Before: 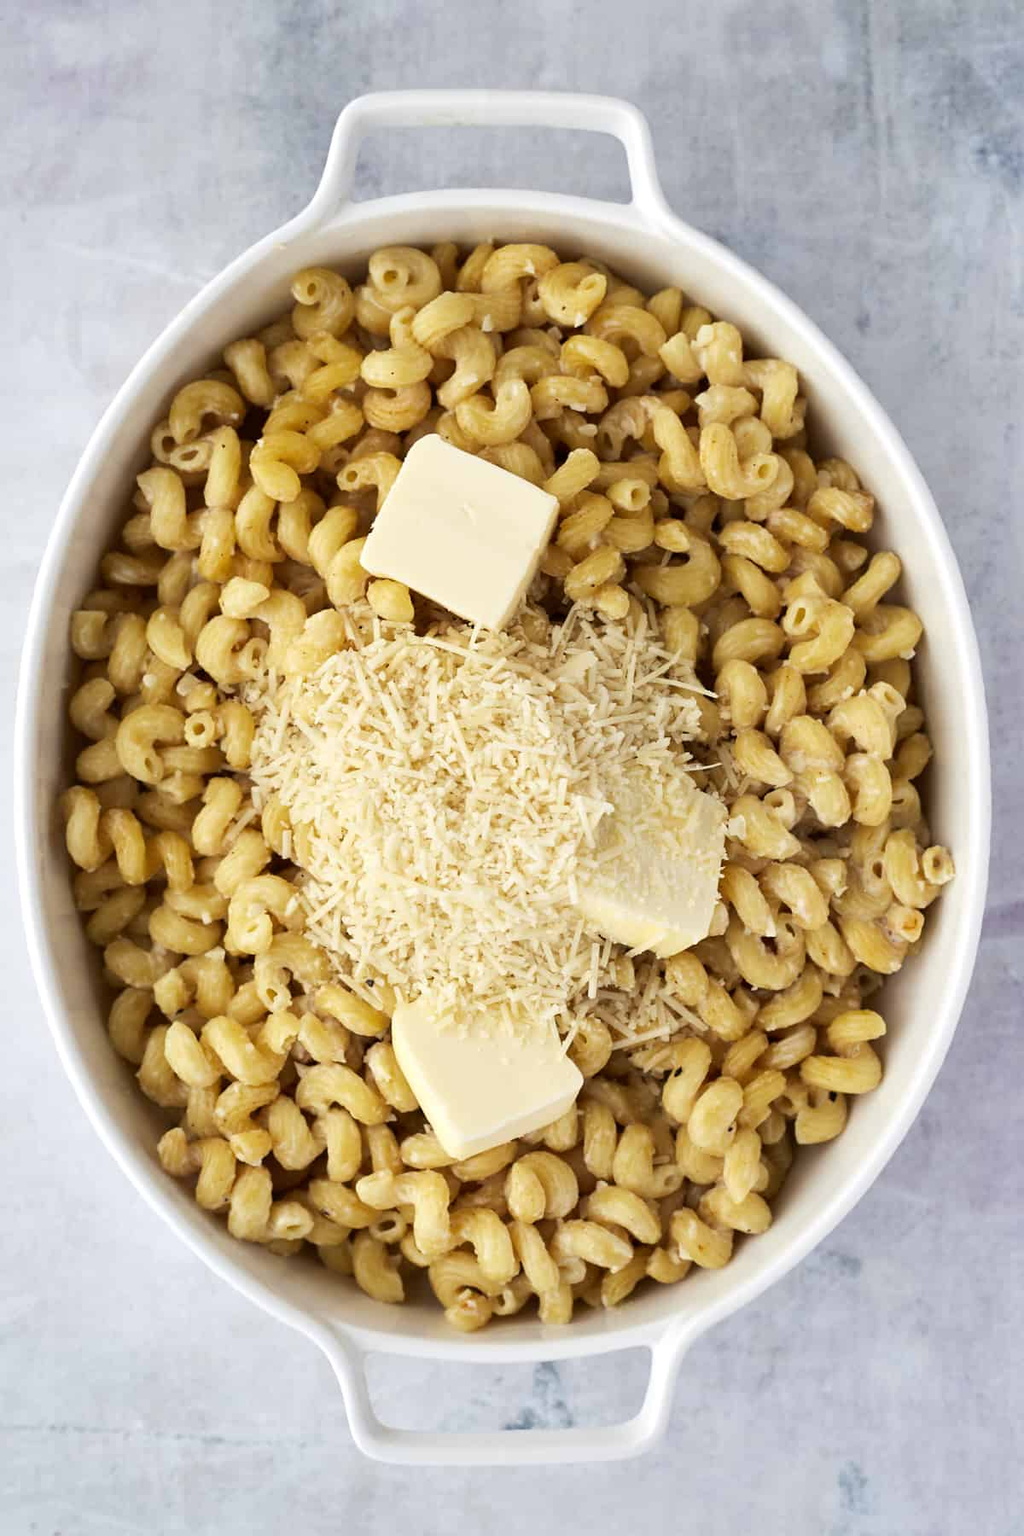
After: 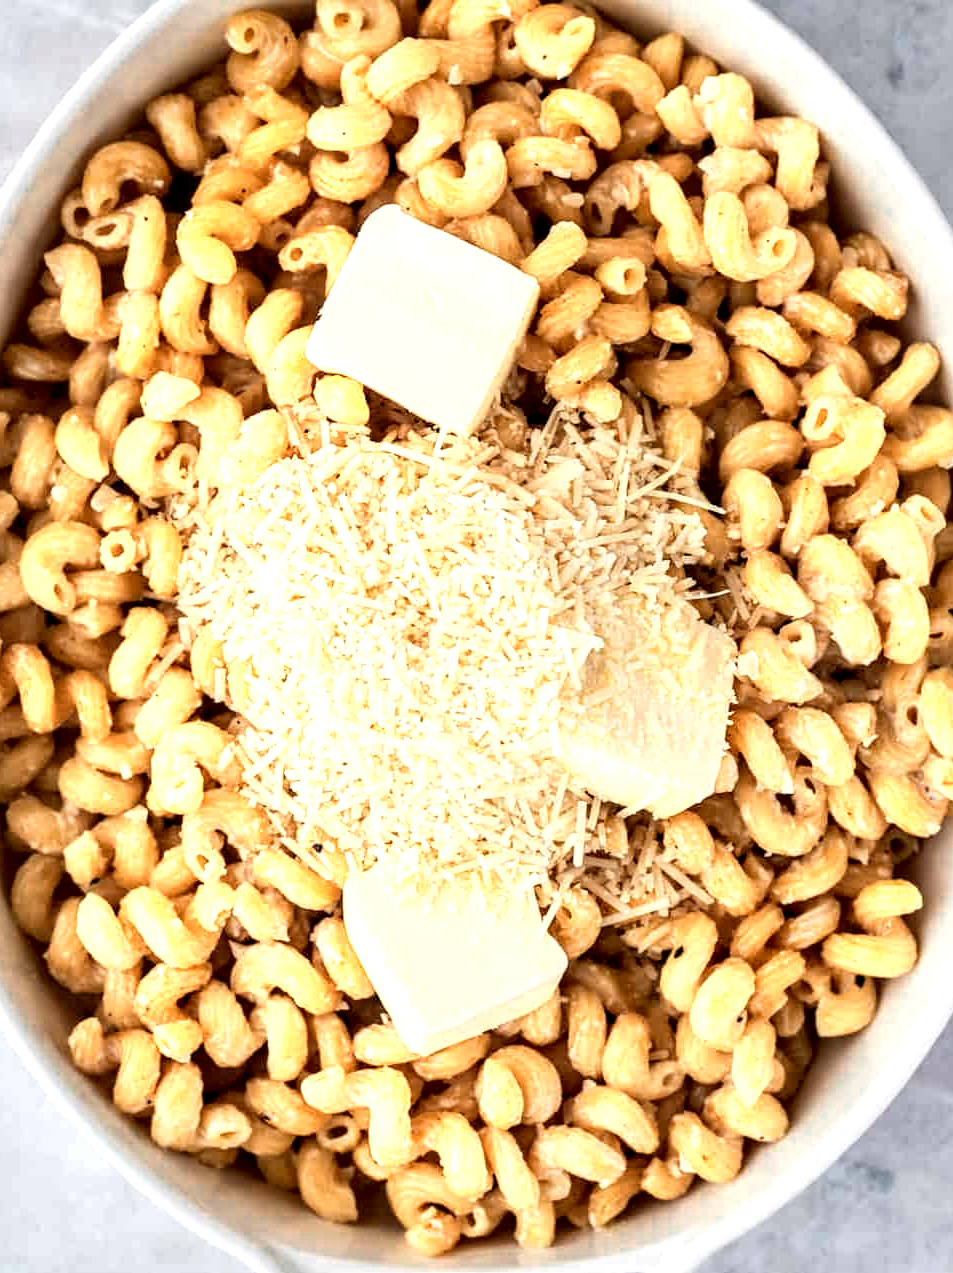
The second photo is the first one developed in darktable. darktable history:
local contrast: detail 160%
color zones: curves: ch0 [(0.018, 0.548) (0.197, 0.654) (0.425, 0.447) (0.605, 0.658) (0.732, 0.579)]; ch1 [(0.105, 0.531) (0.224, 0.531) (0.386, 0.39) (0.618, 0.456) (0.732, 0.456) (0.956, 0.421)]; ch2 [(0.039, 0.583) (0.215, 0.465) (0.399, 0.544) (0.465, 0.548) (0.614, 0.447) (0.724, 0.43) (0.882, 0.623) (0.956, 0.632)]
crop: left 9.712%, top 16.928%, right 10.845%, bottom 12.332%
